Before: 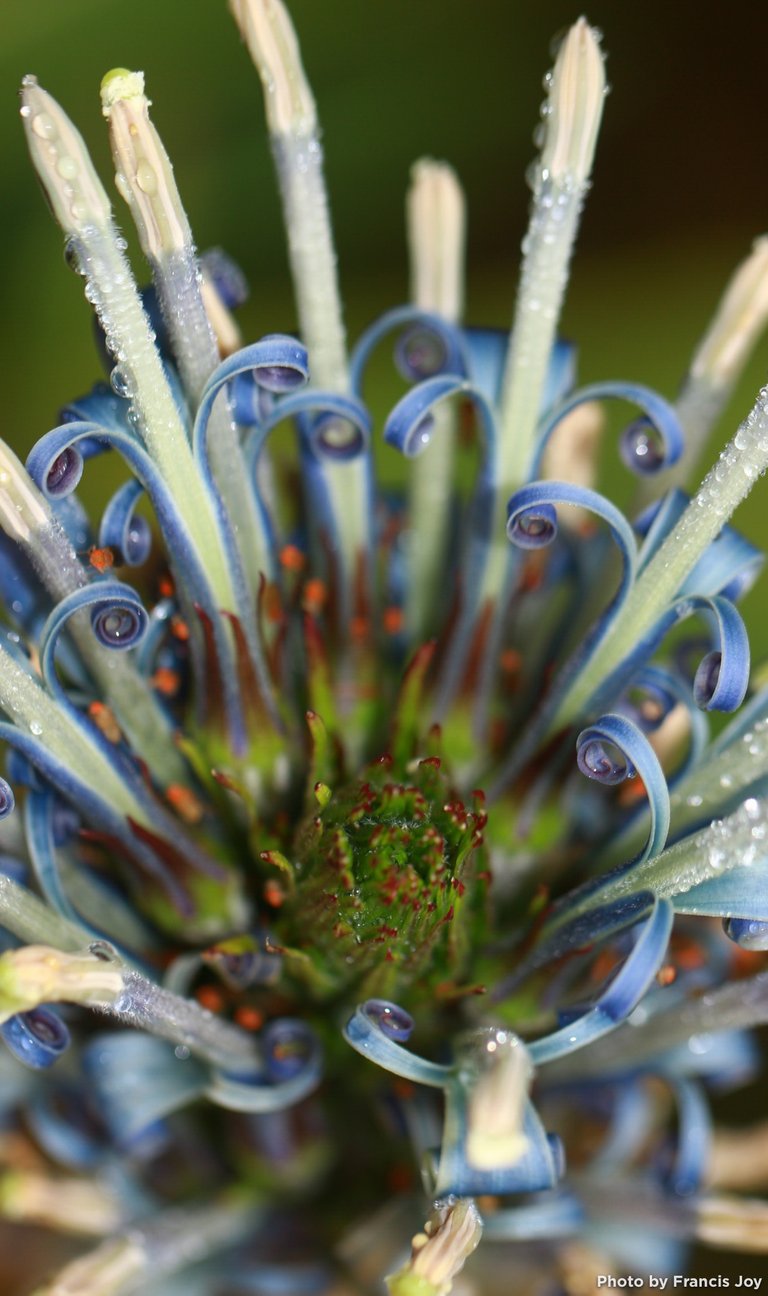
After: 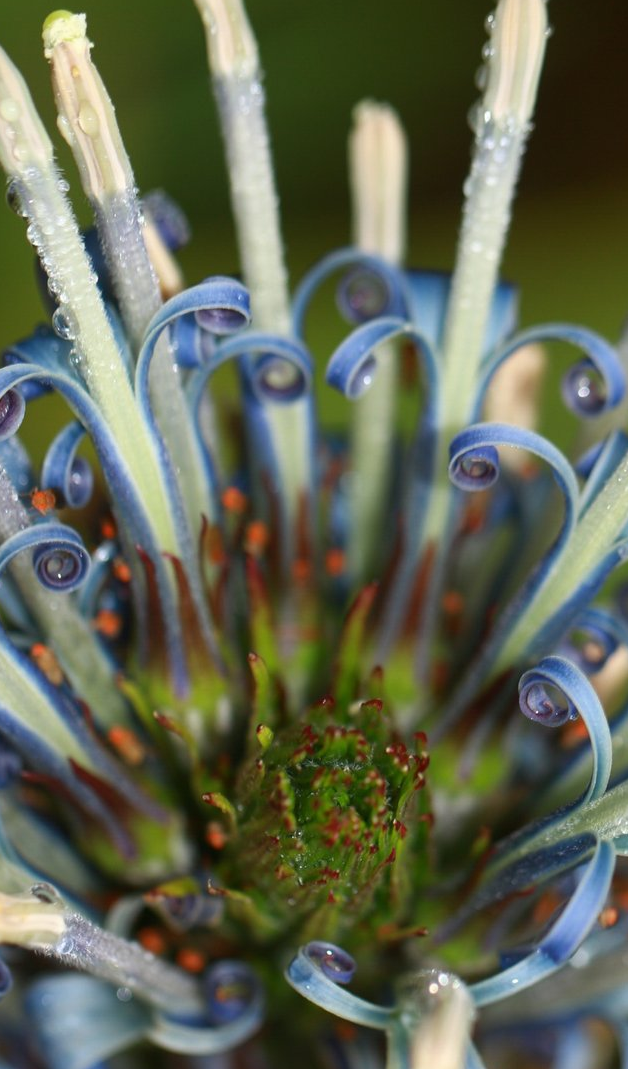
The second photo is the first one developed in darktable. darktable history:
crop and rotate: left 7.66%, top 4.504%, right 10.558%, bottom 12.997%
